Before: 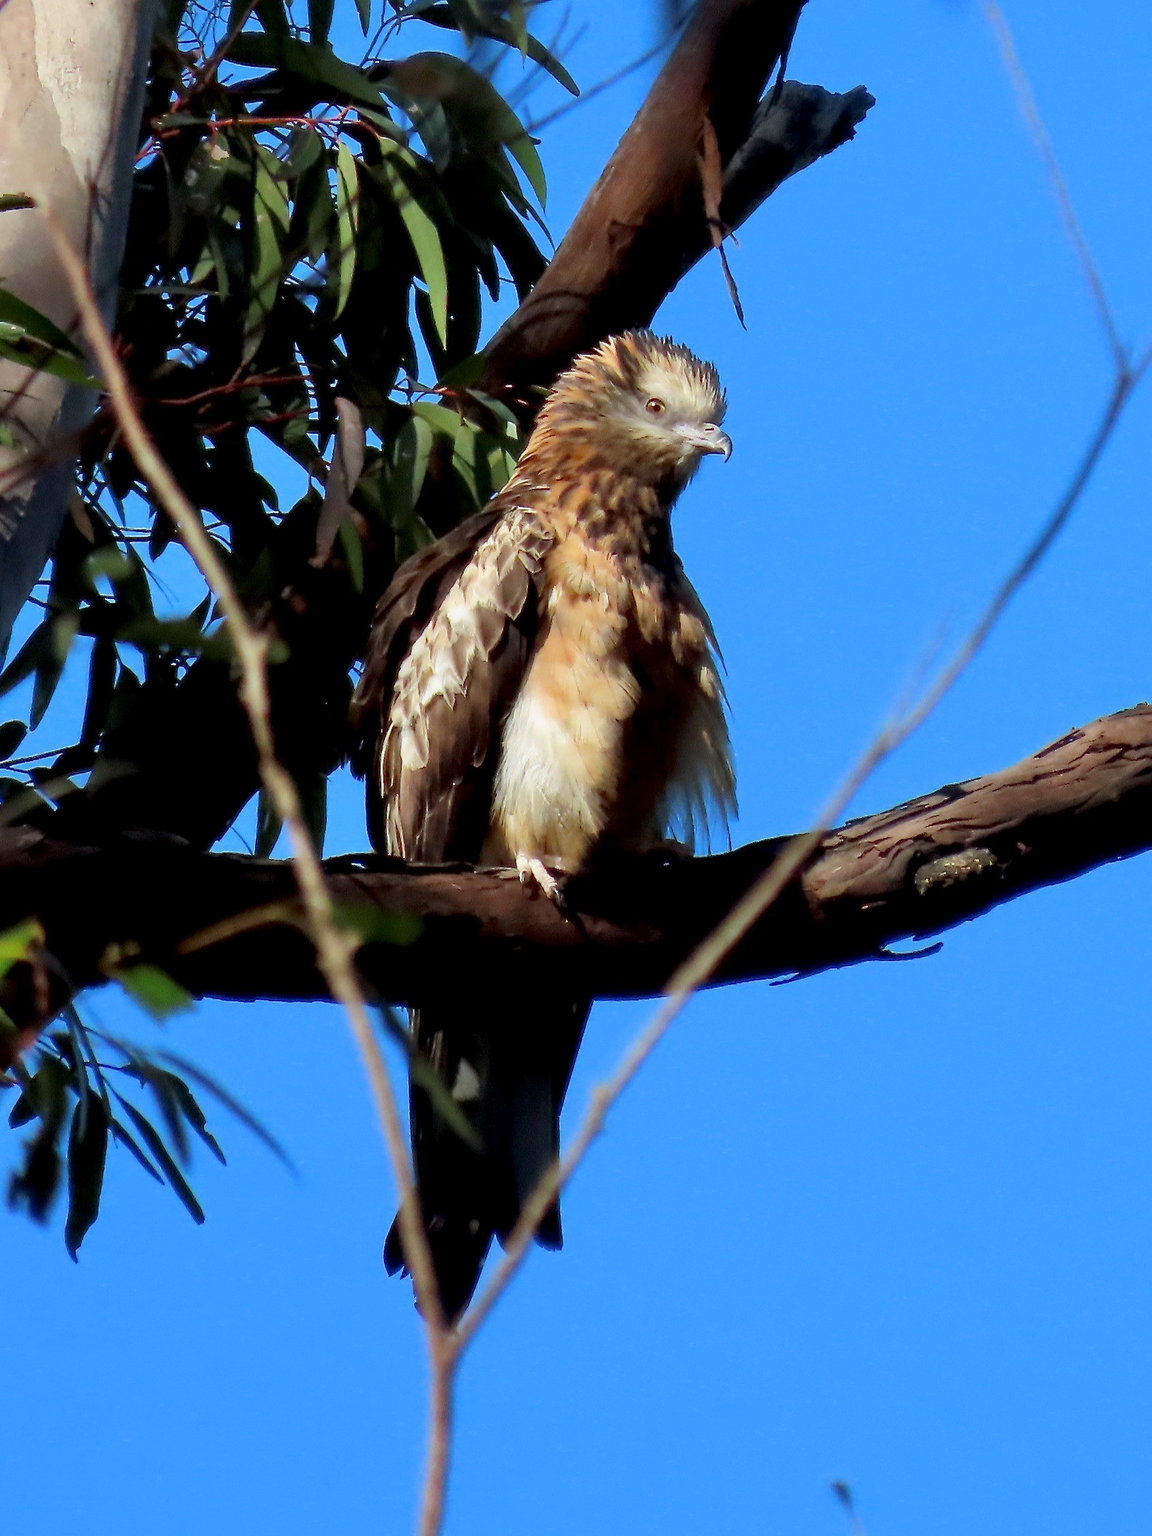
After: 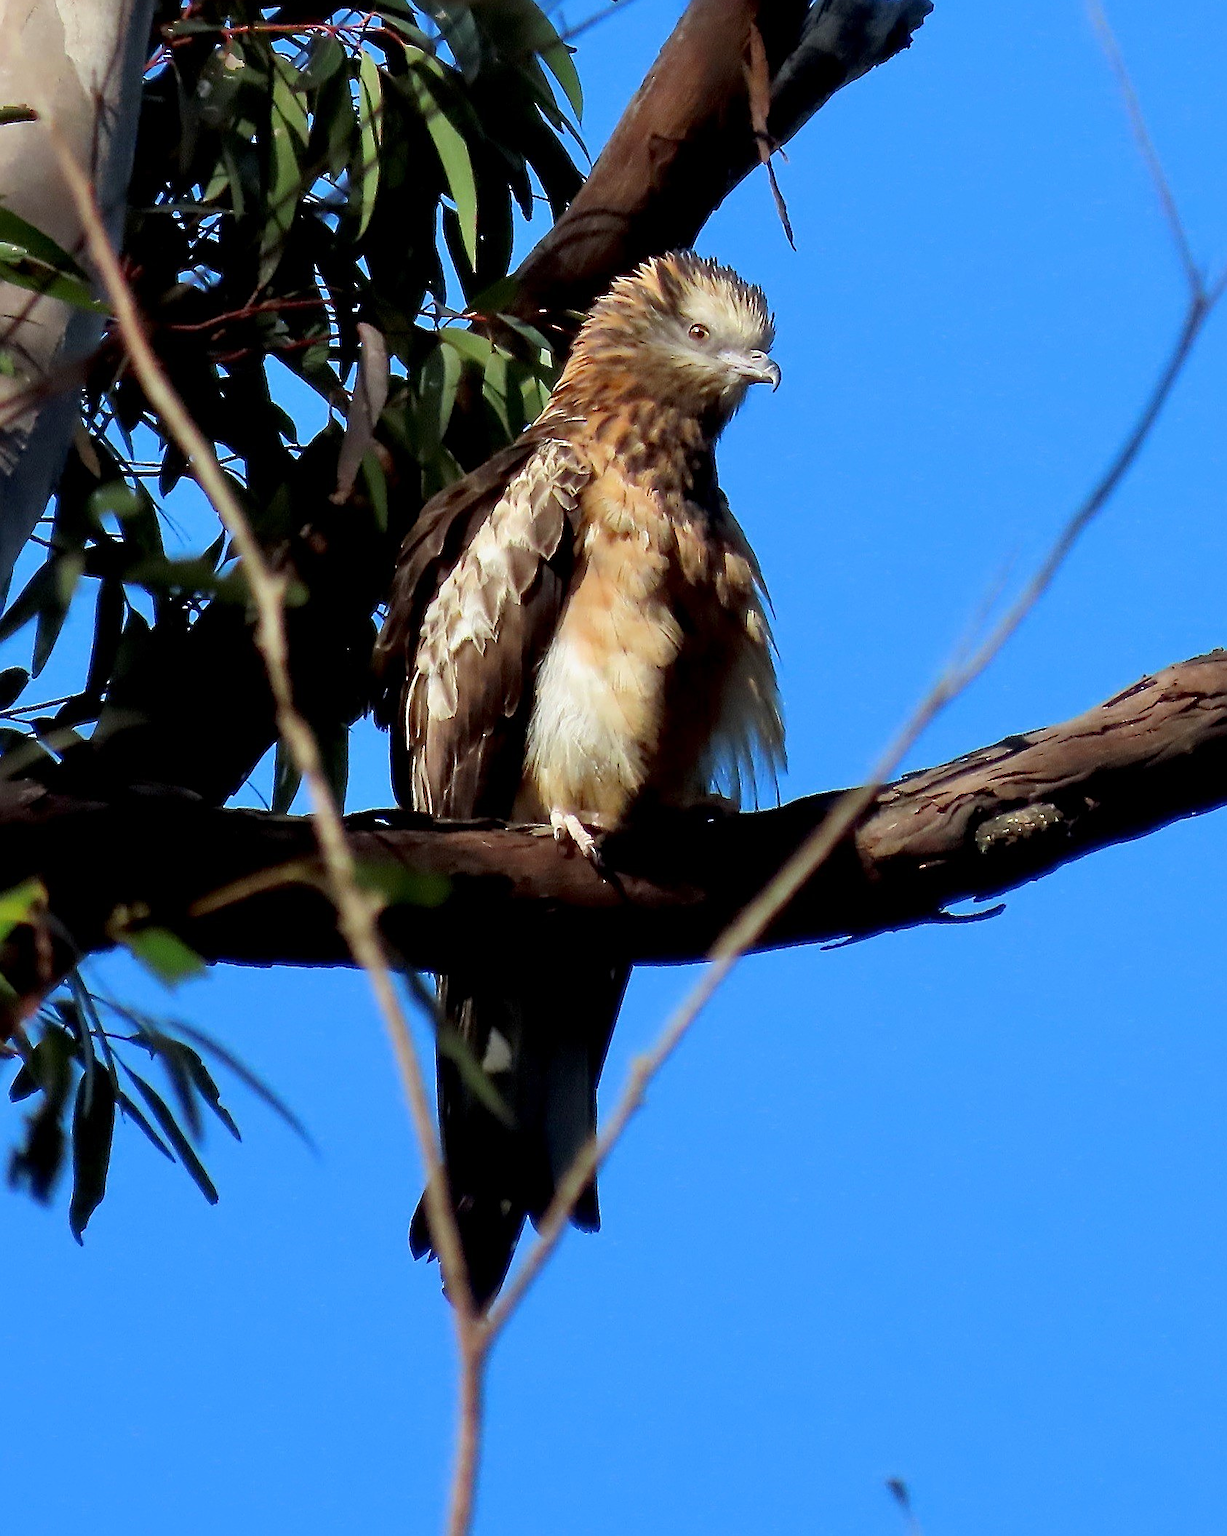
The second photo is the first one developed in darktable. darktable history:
sharpen: on, module defaults
crop and rotate: top 6.181%
